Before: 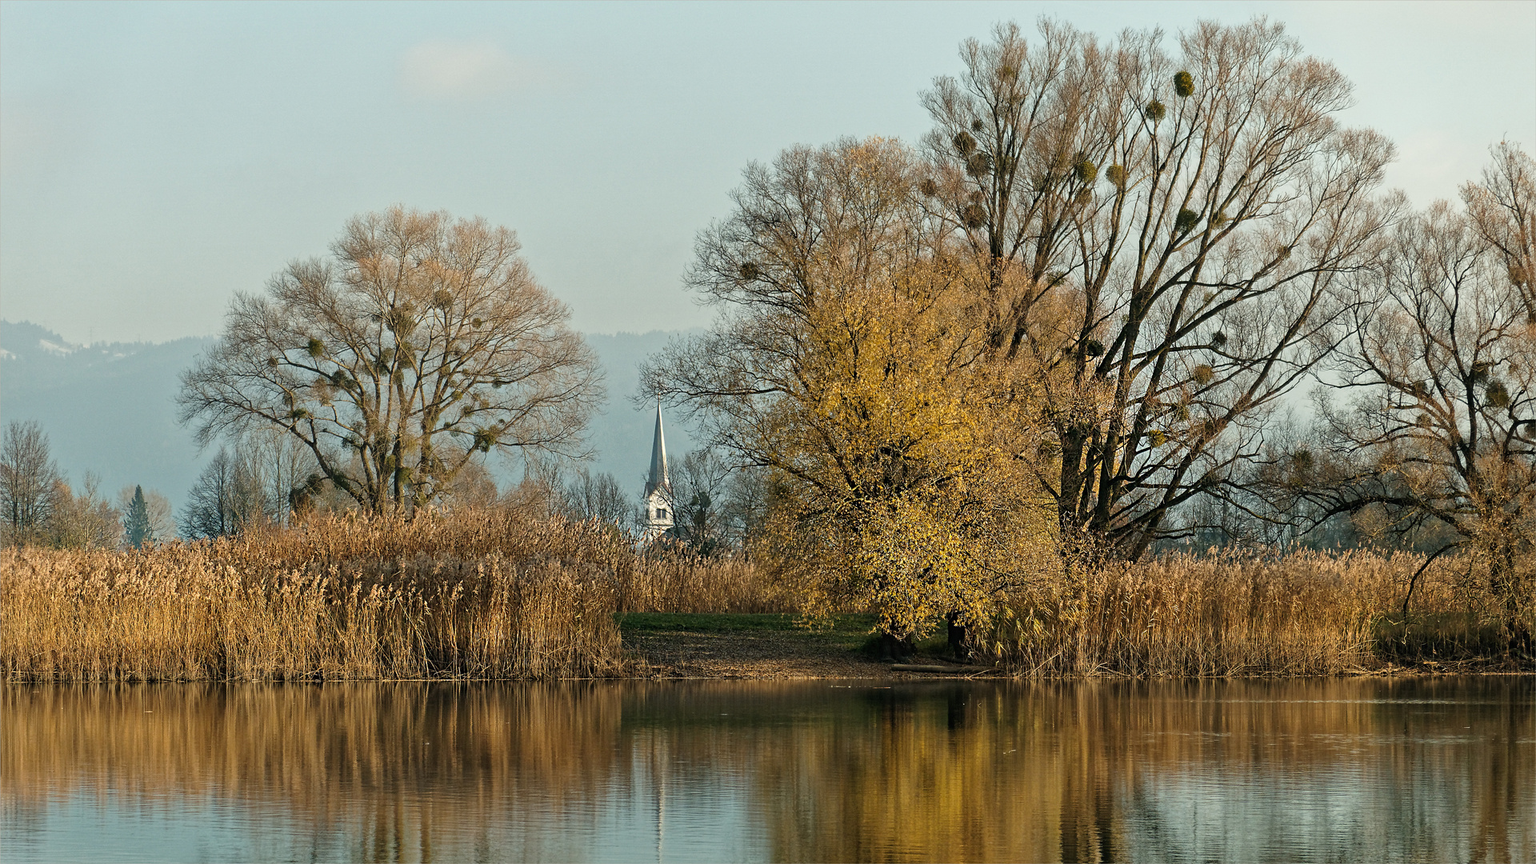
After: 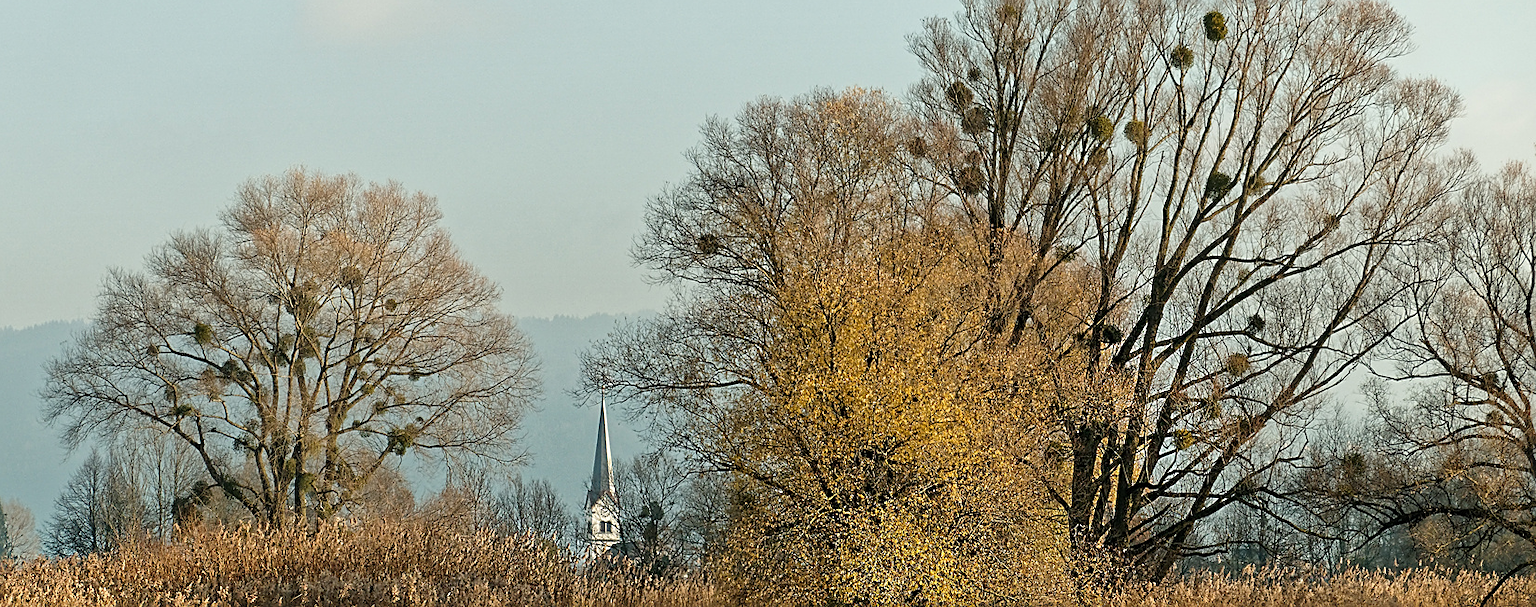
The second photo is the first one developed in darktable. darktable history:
sharpen: on, module defaults
crop and rotate: left 9.25%, top 7.236%, right 4.941%, bottom 32.425%
